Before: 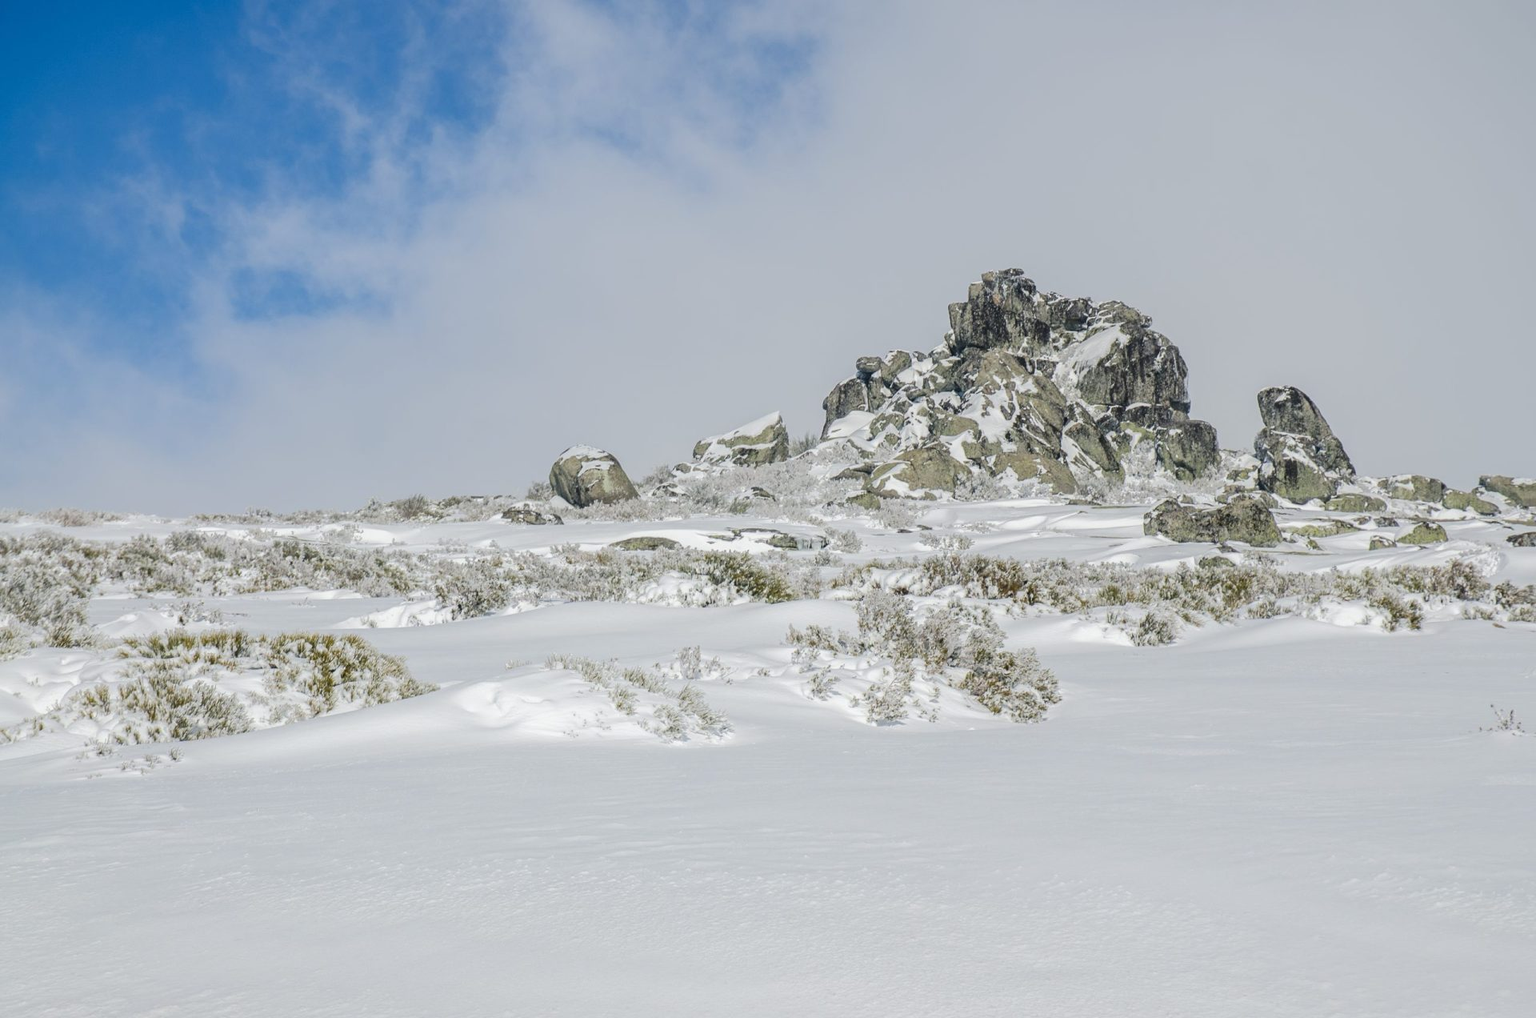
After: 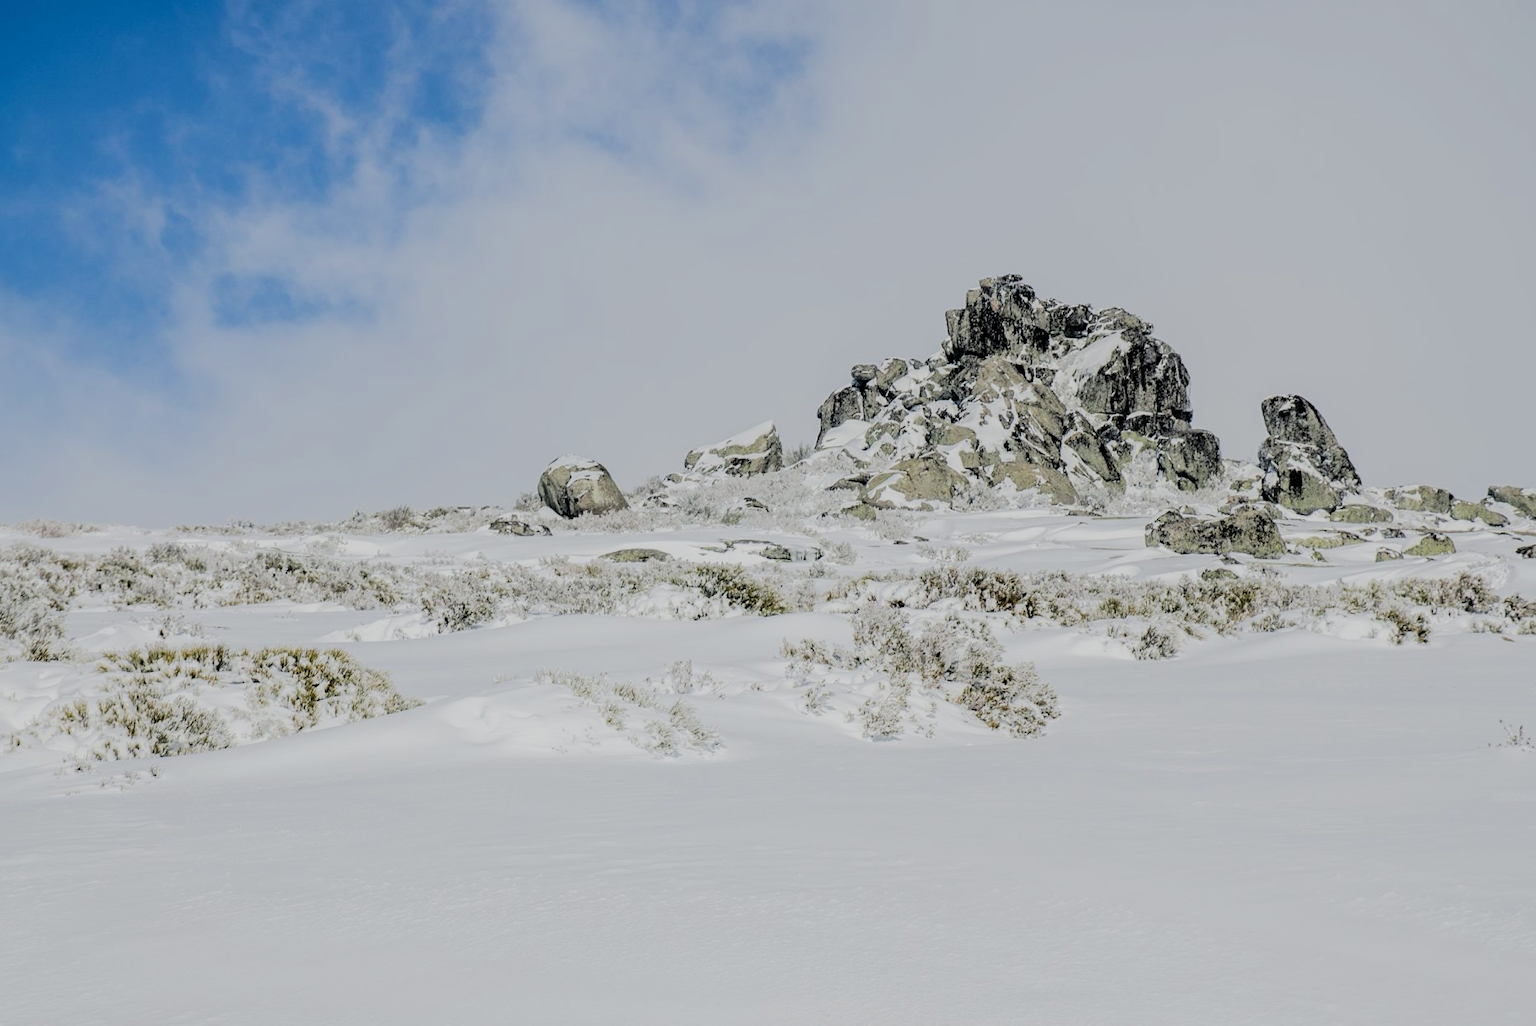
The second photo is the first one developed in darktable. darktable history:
filmic rgb: black relative exposure -3.24 EV, white relative exposure 7.04 EV, threshold 5.99 EV, hardness 1.46, contrast 1.346, enable highlight reconstruction true
crop and rotate: left 1.551%, right 0.563%, bottom 1.234%
